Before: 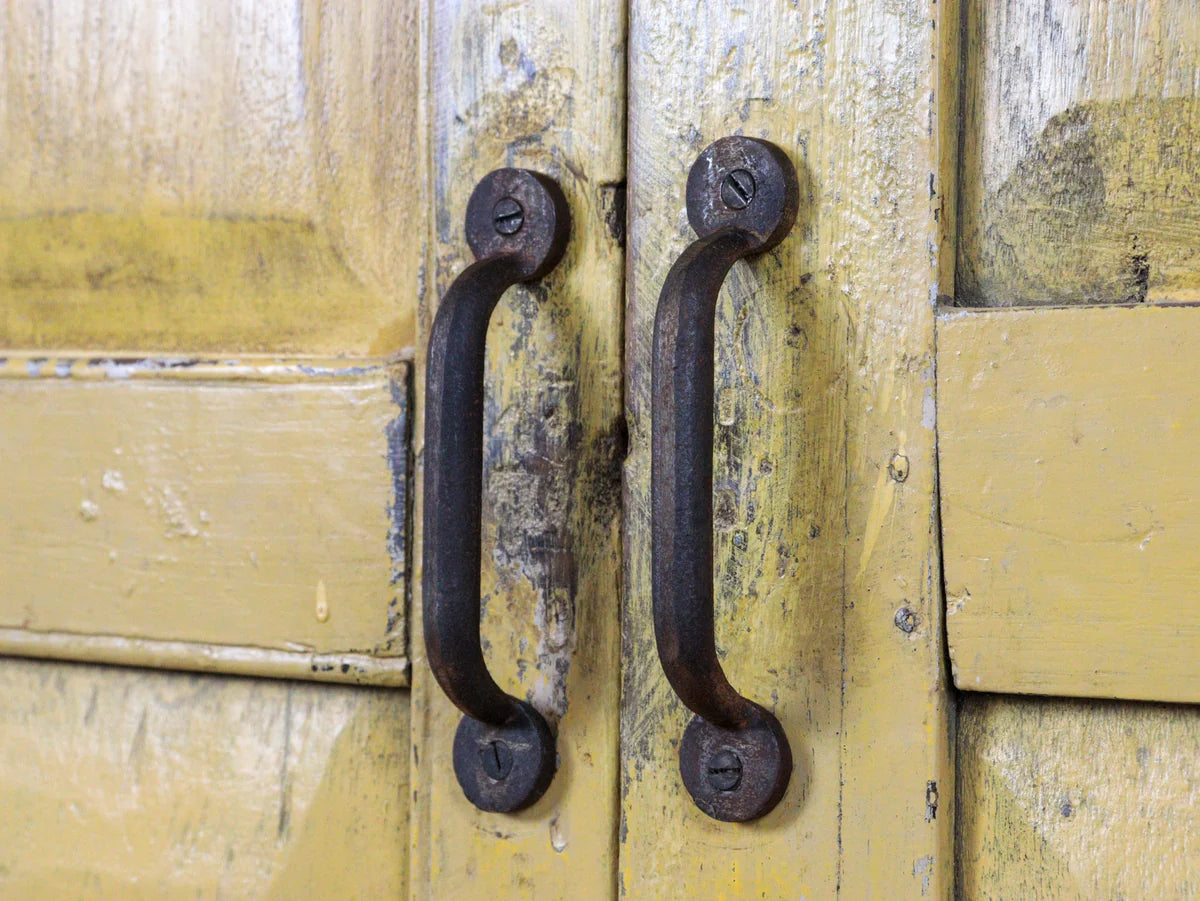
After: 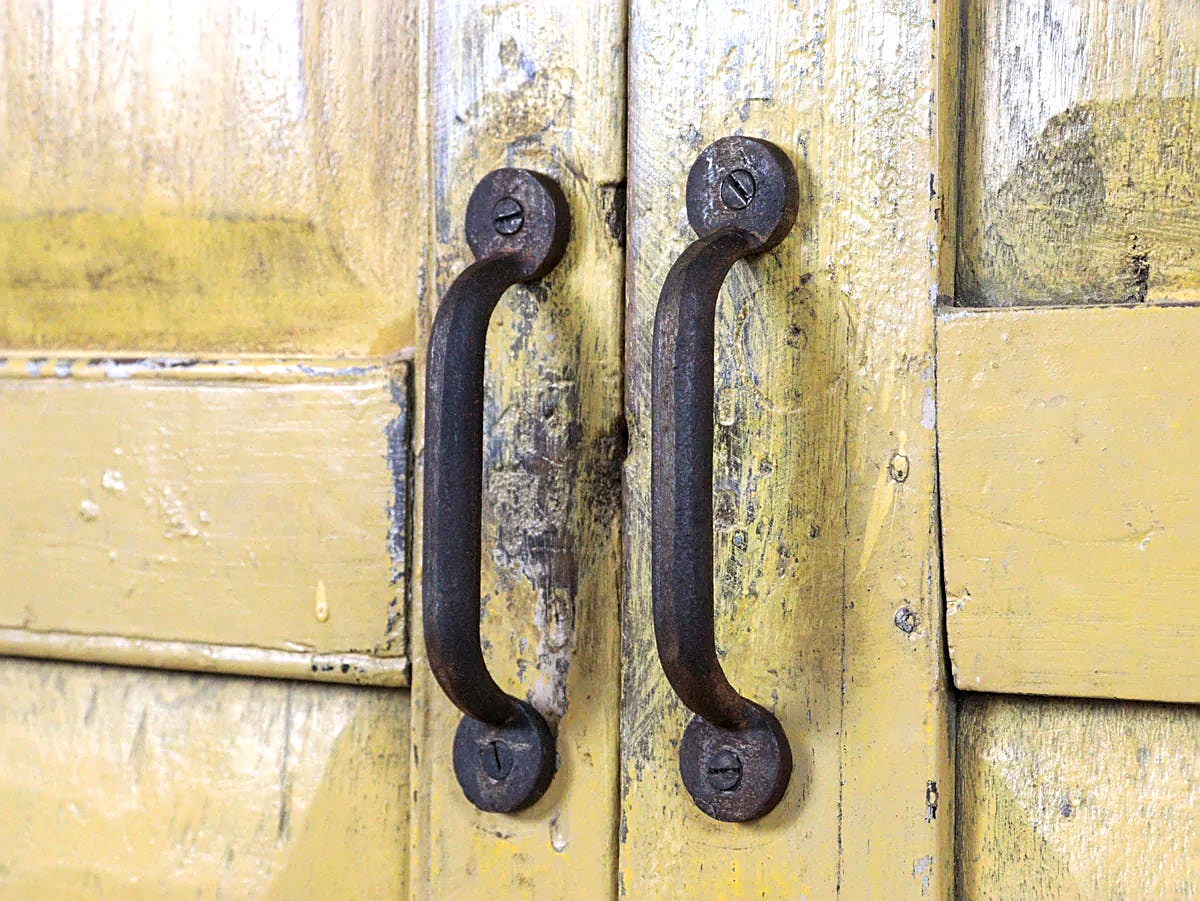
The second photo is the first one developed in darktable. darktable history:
sharpen: on, module defaults
exposure: exposure 0.4 EV, compensate highlight preservation false
white balance: emerald 1
